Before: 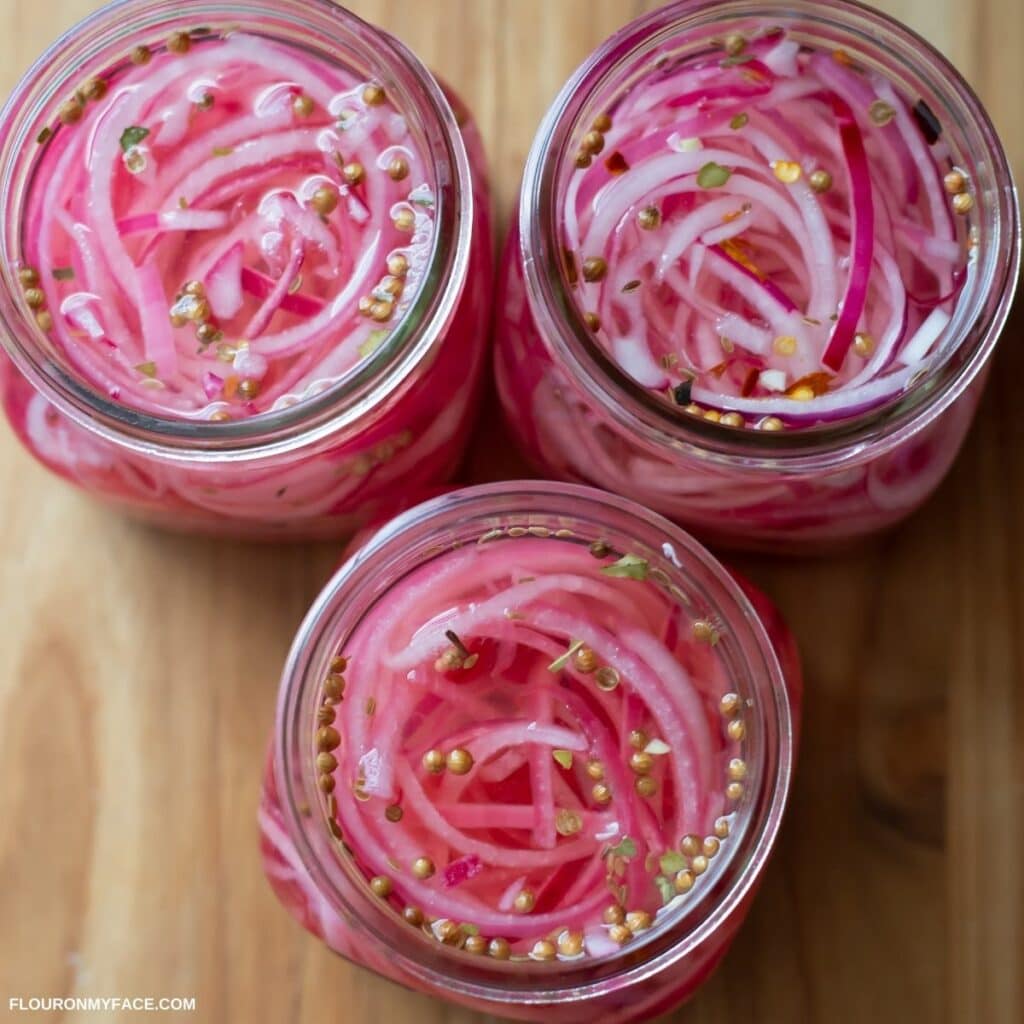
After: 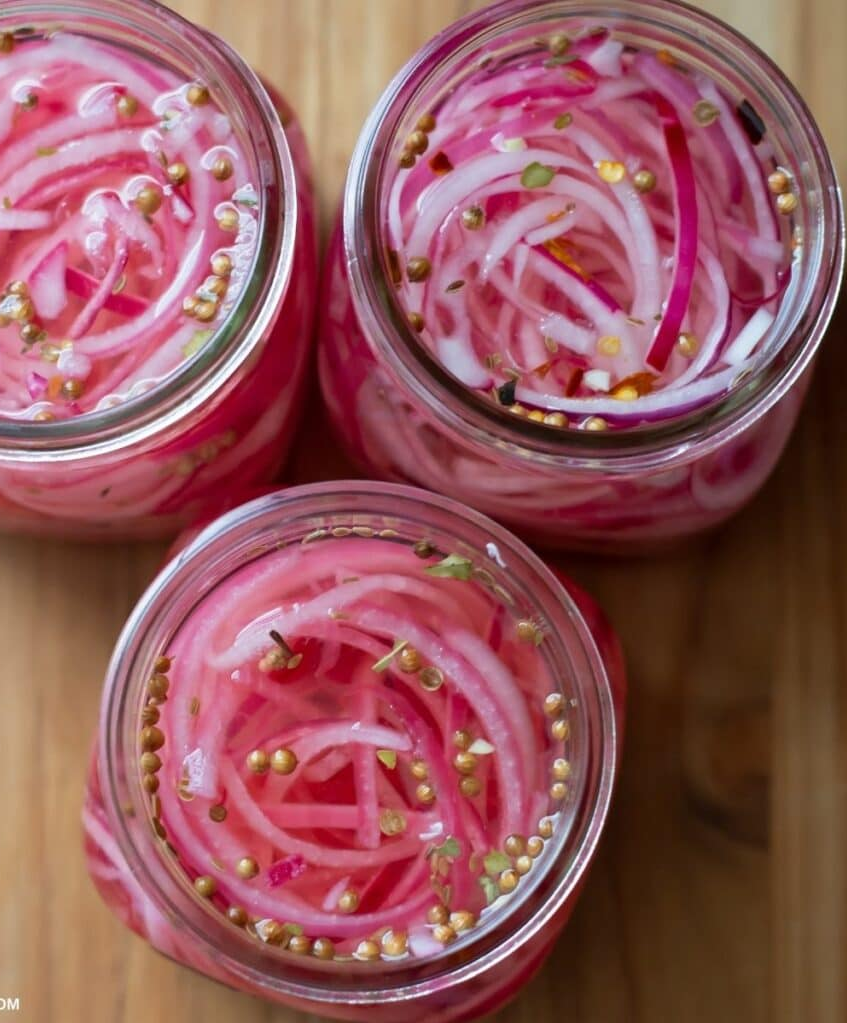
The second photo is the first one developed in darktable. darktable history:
crop: left 17.278%, bottom 0.018%
